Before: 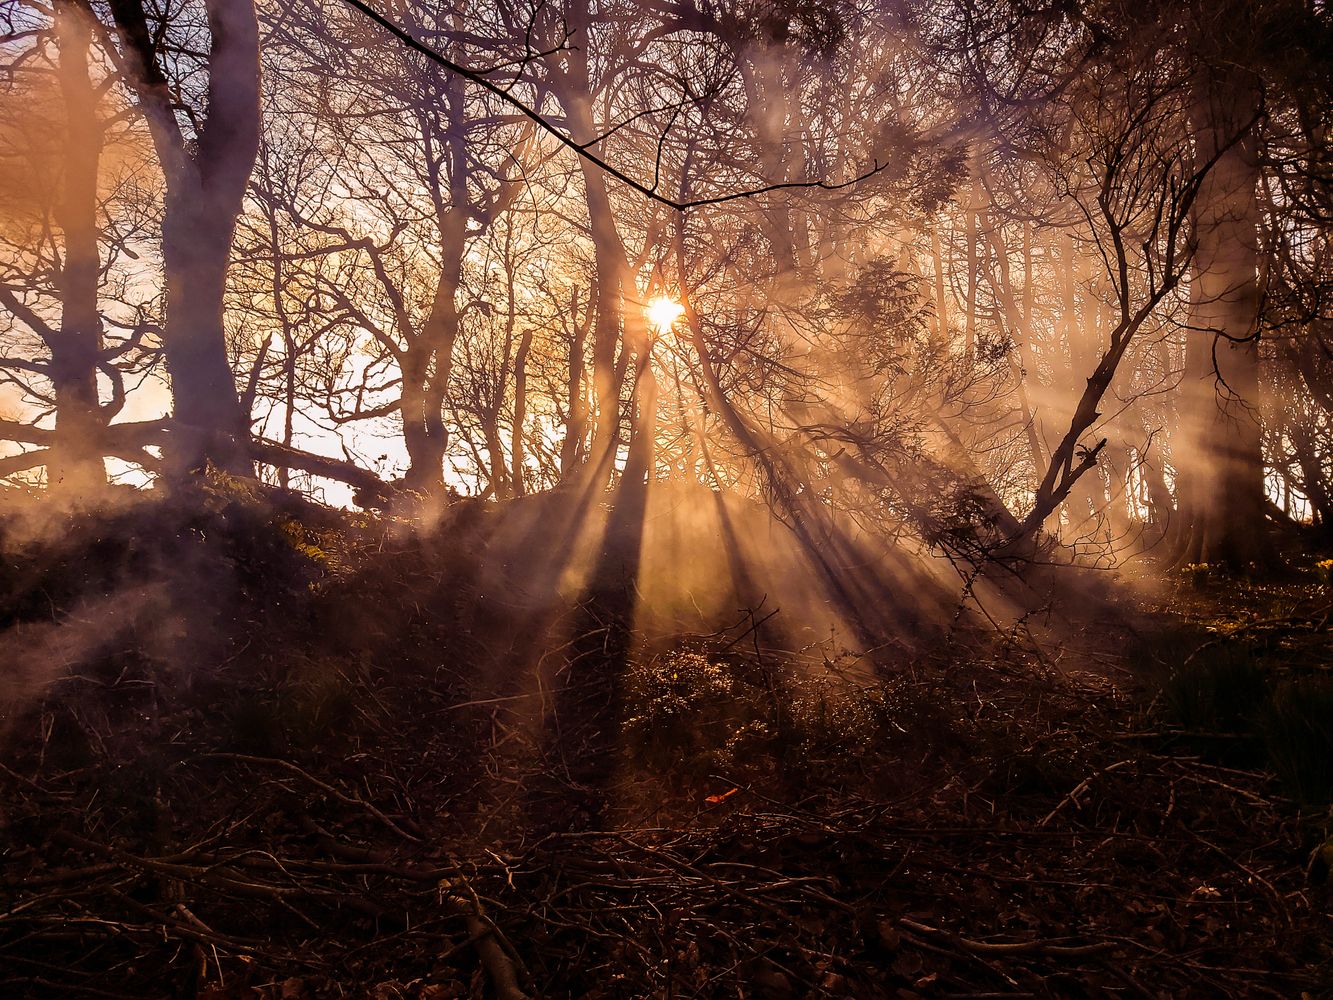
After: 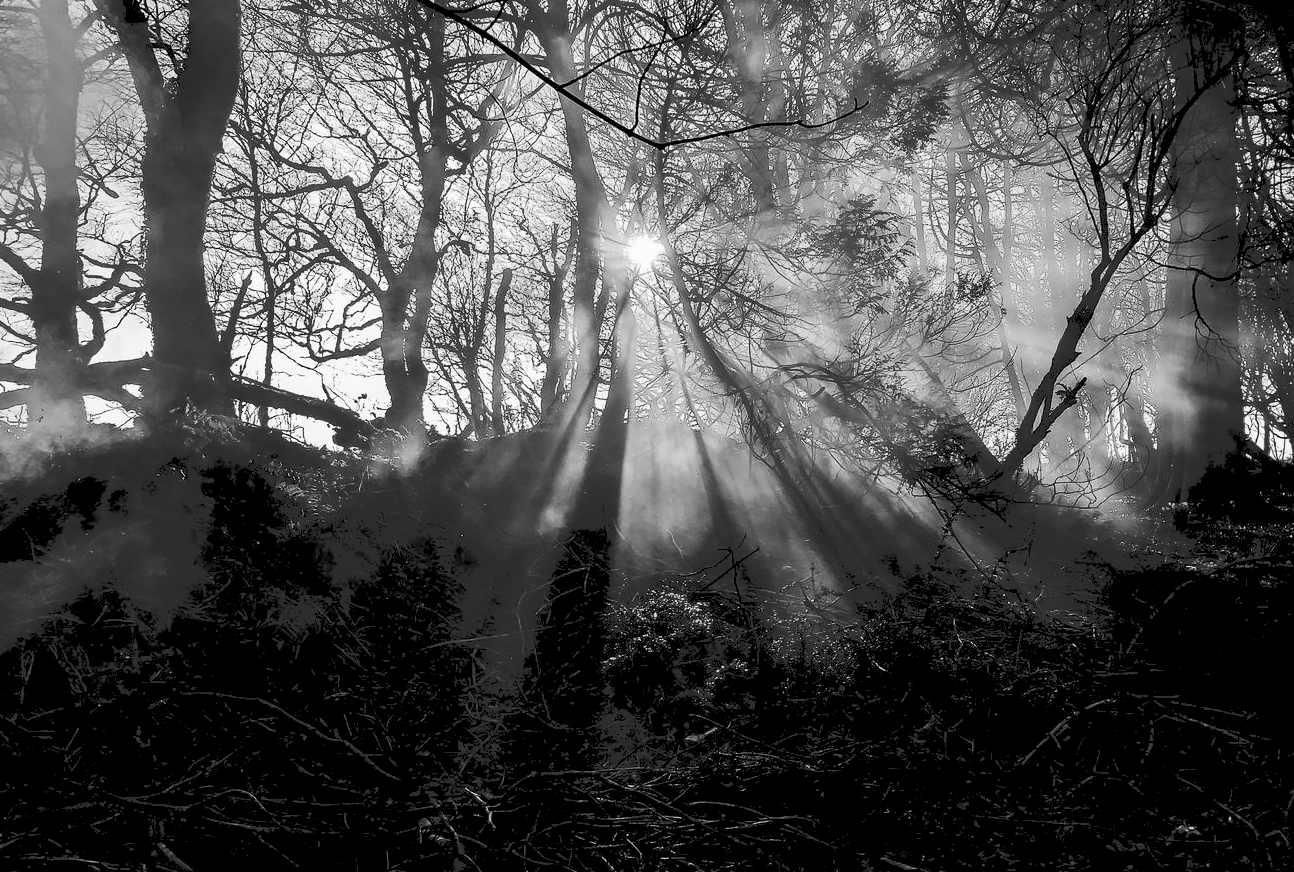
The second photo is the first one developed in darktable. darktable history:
crop: left 1.507%, top 6.147%, right 1.379%, bottom 6.637%
exposure: compensate highlight preservation false
color balance rgb: shadows lift › luminance -21.66%, shadows lift › chroma 8.98%, shadows lift › hue 283.37°, power › chroma 1.05%, power › hue 25.59°, highlights gain › luminance 6.08%, highlights gain › chroma 2.55%, highlights gain › hue 90°, global offset › luminance -0.87%, perceptual saturation grading › global saturation 25%, perceptual saturation grading › highlights -28.39%, perceptual saturation grading › shadows 33.98%
monochrome: on, module defaults
tone curve: curves: ch0 [(0, 0) (0.003, 0.174) (0.011, 0.178) (0.025, 0.182) (0.044, 0.185) (0.069, 0.191) (0.1, 0.194) (0.136, 0.199) (0.177, 0.219) (0.224, 0.246) (0.277, 0.284) (0.335, 0.35) (0.399, 0.43) (0.468, 0.539) (0.543, 0.637) (0.623, 0.711) (0.709, 0.799) (0.801, 0.865) (0.898, 0.914) (1, 1)], preserve colors none
